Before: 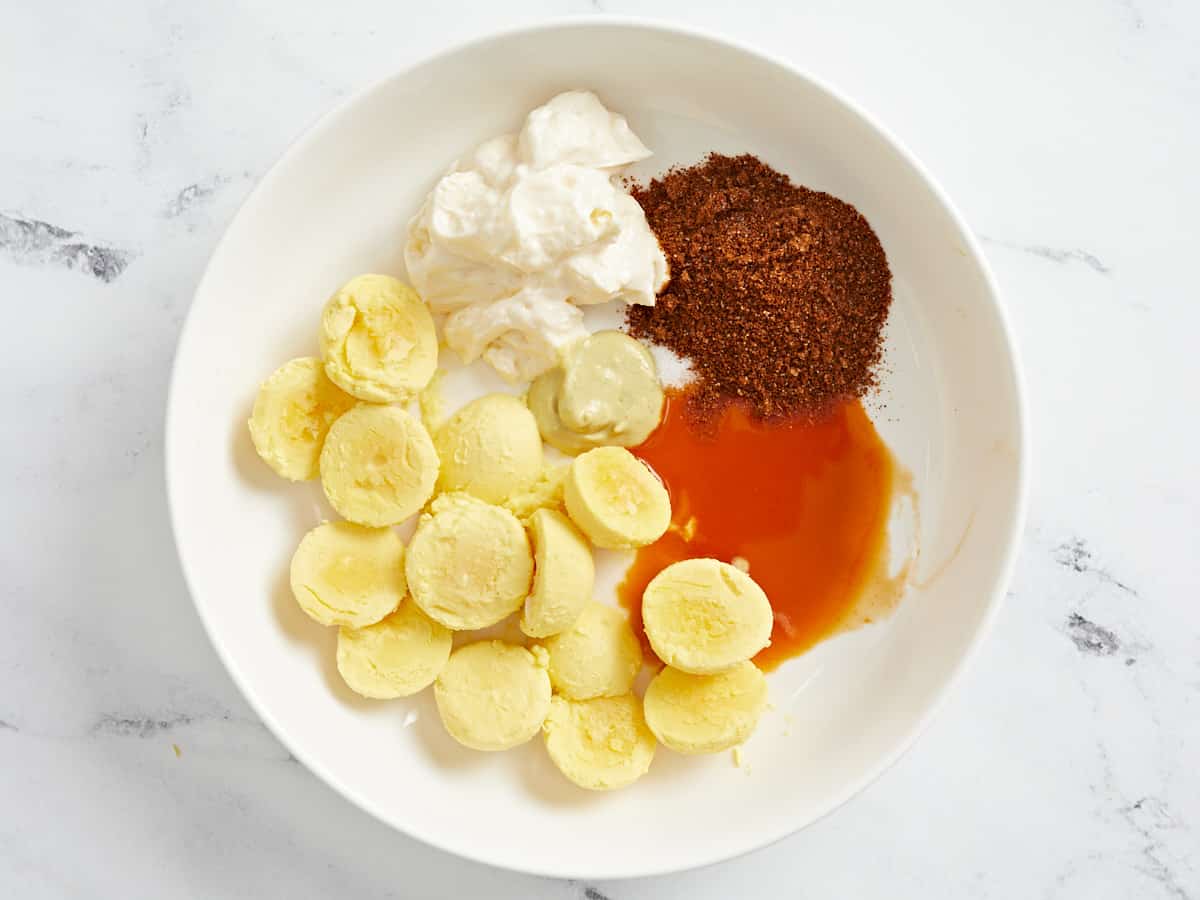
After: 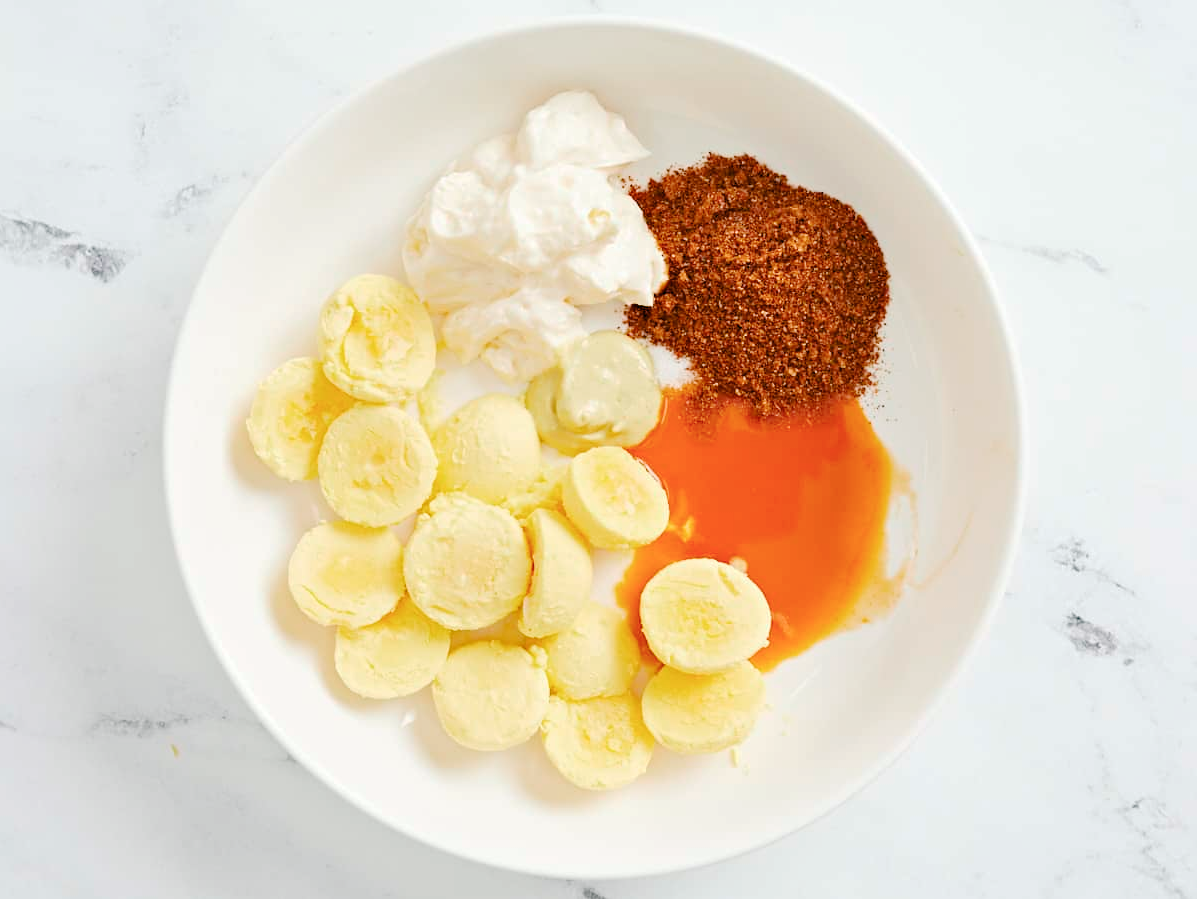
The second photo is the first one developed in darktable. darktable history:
color balance rgb: global offset › luminance -0.32%, global offset › chroma 0.108%, global offset › hue 163.01°, linear chroma grading › global chroma -15.271%, perceptual saturation grading › global saturation 9.743%, global vibrance 20.707%
base curve: curves: ch0 [(0, 0) (0.158, 0.273) (0.879, 0.895) (1, 1)], preserve colors none
crop and rotate: left 0.179%, bottom 0.011%
